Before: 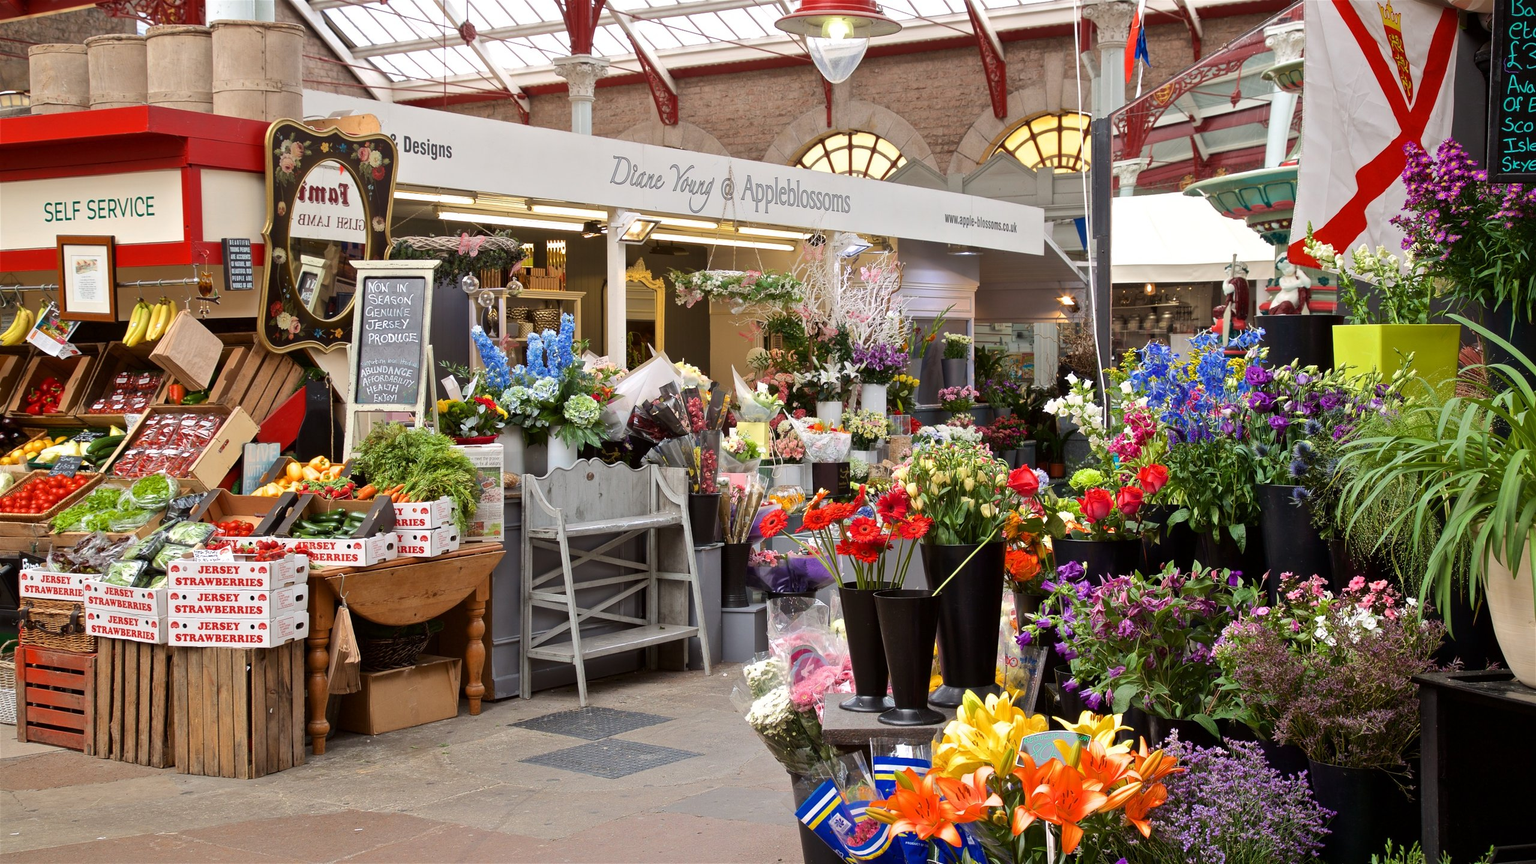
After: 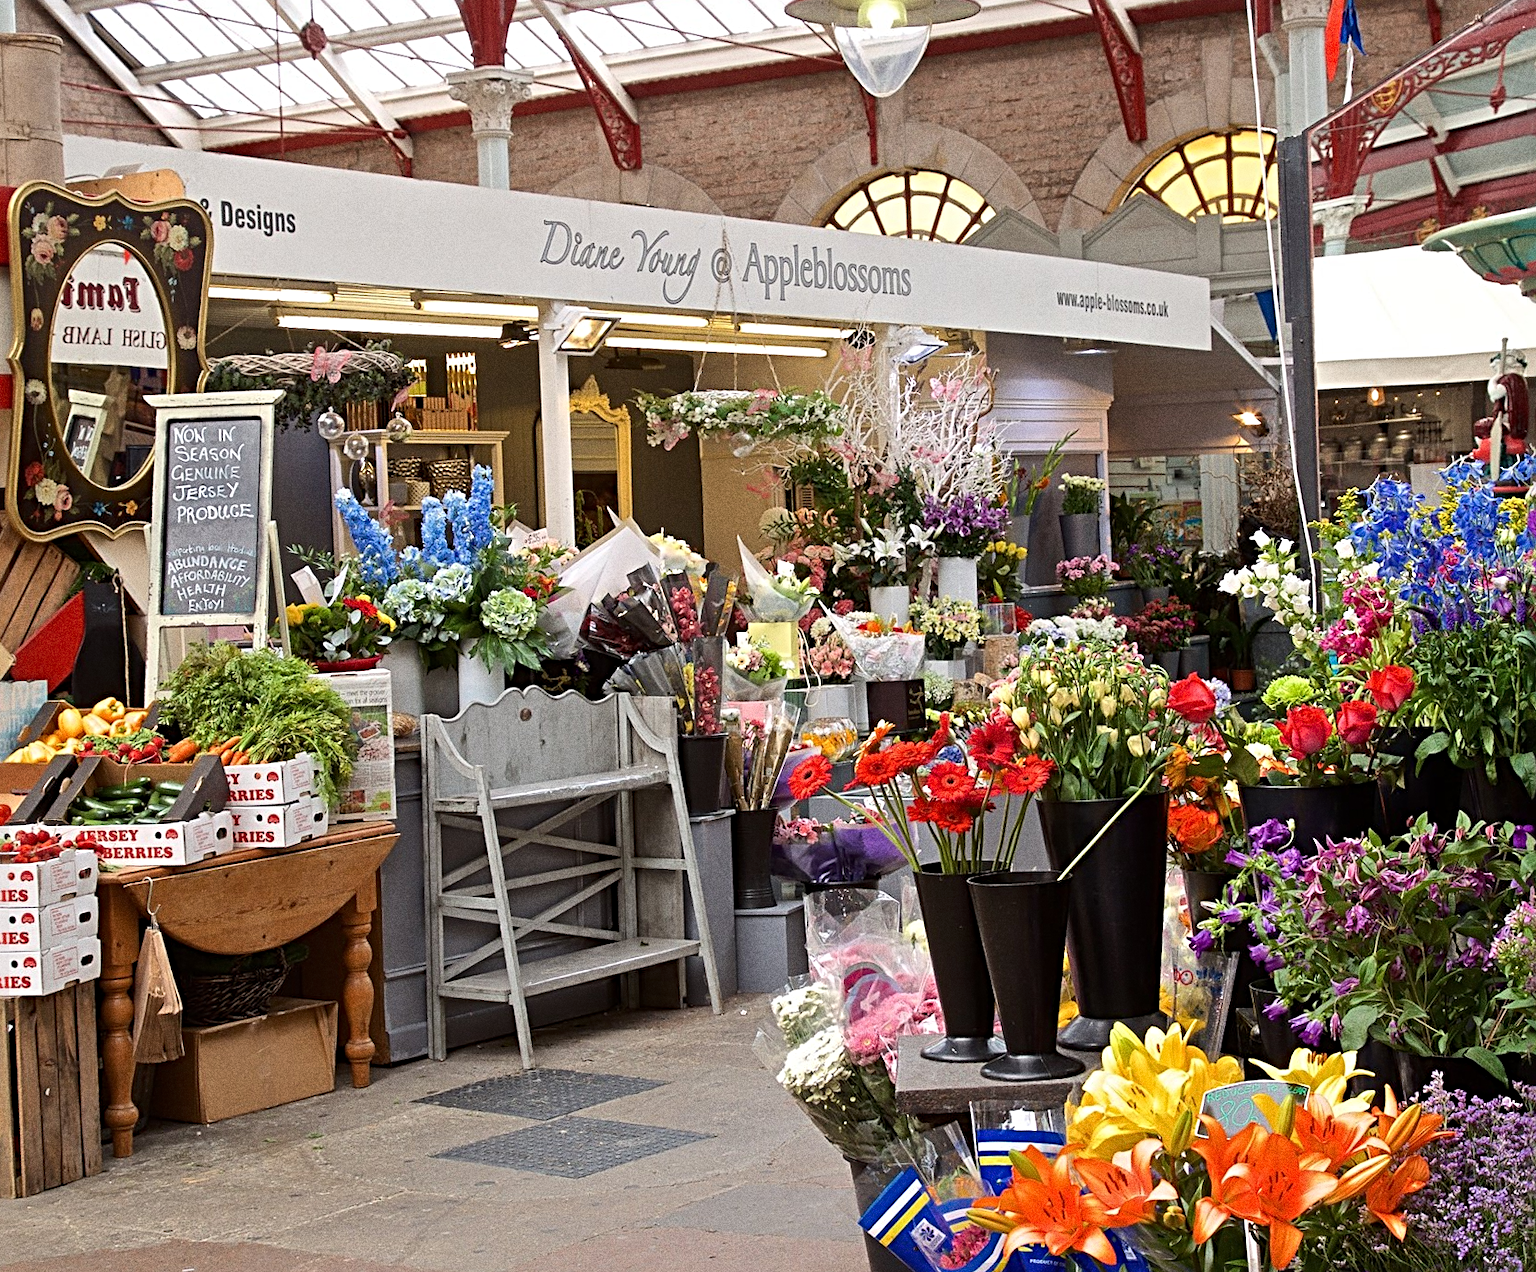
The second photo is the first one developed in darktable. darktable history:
grain: coarseness 0.09 ISO, strength 40%
crop and rotate: left 15.446%, right 17.836%
sharpen: radius 4
rotate and perspective: rotation -2°, crop left 0.022, crop right 0.978, crop top 0.049, crop bottom 0.951
